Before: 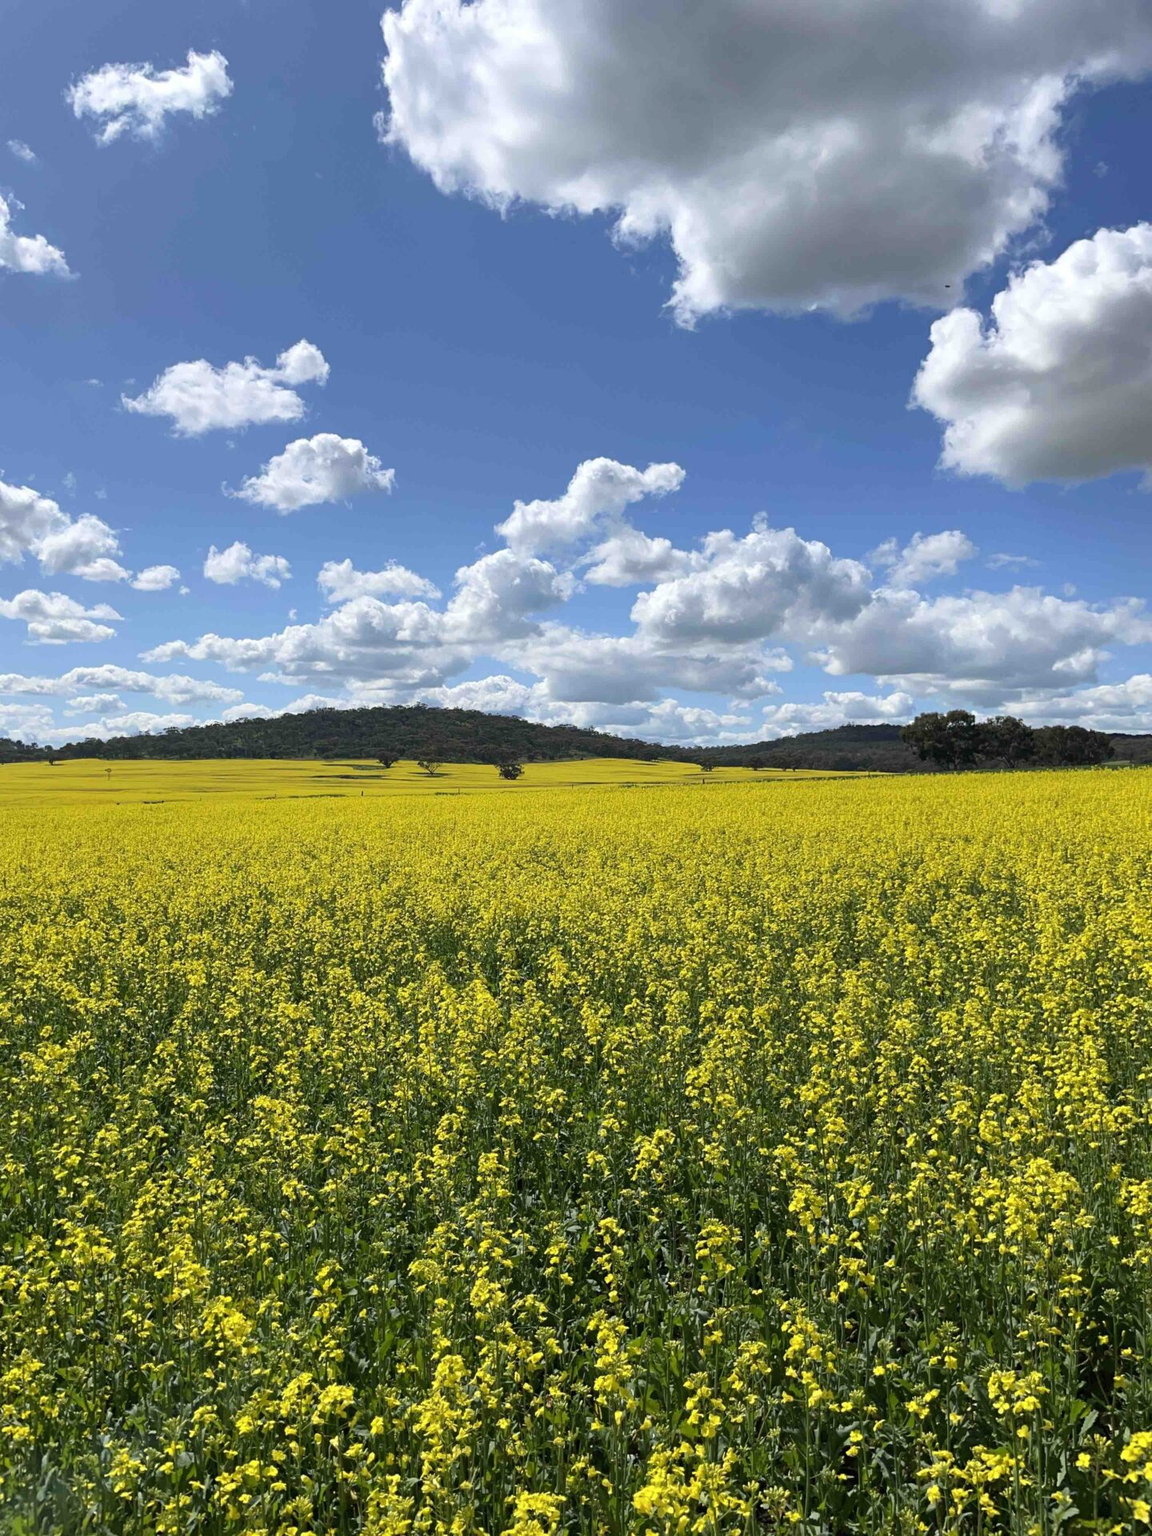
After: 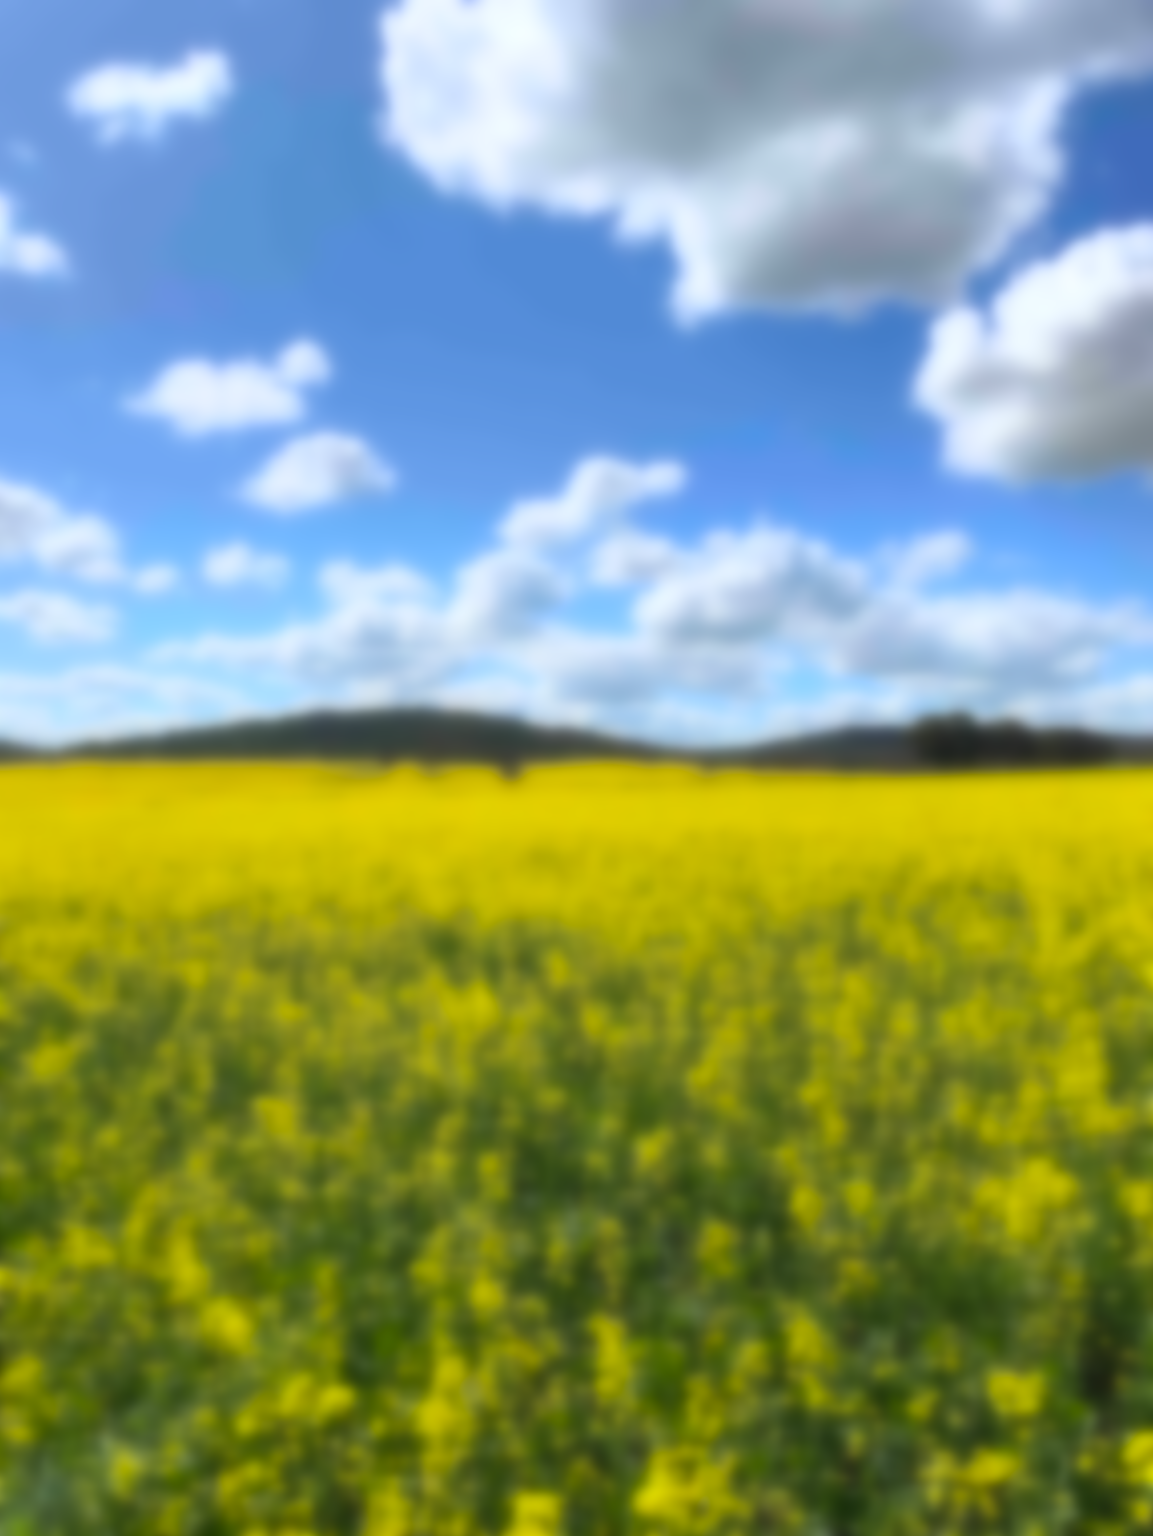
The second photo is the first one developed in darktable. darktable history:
contrast brightness saturation: contrast 0.2, brightness 0.16, saturation 0.22
crop: bottom 0.071%
lowpass: on, module defaults
